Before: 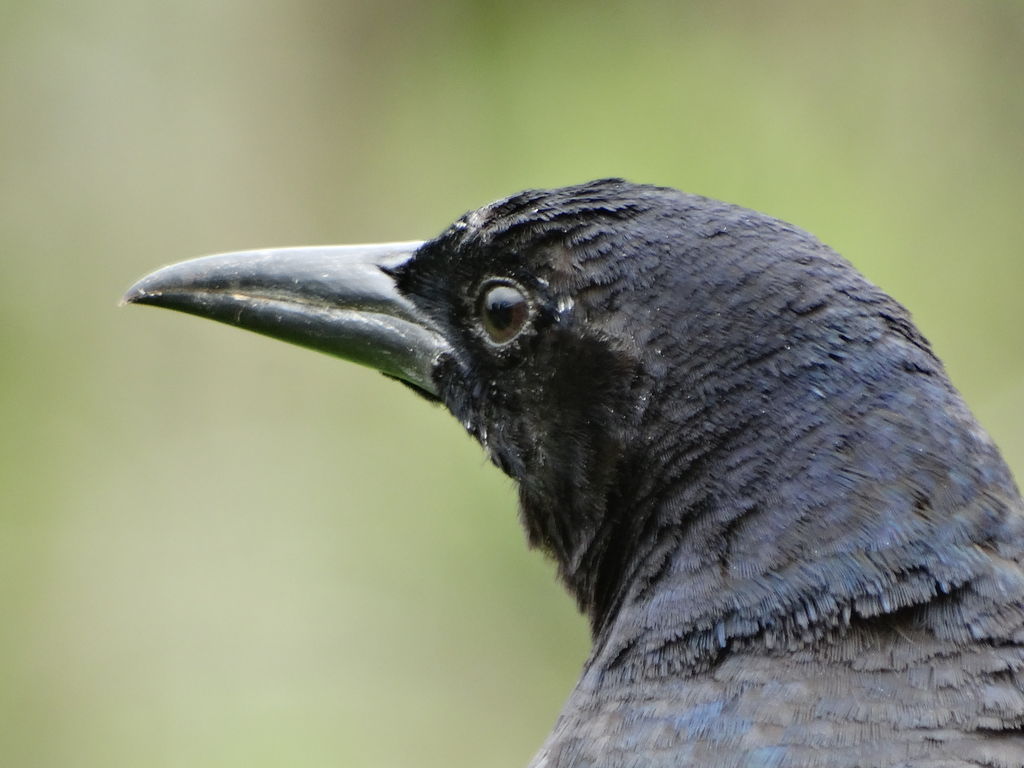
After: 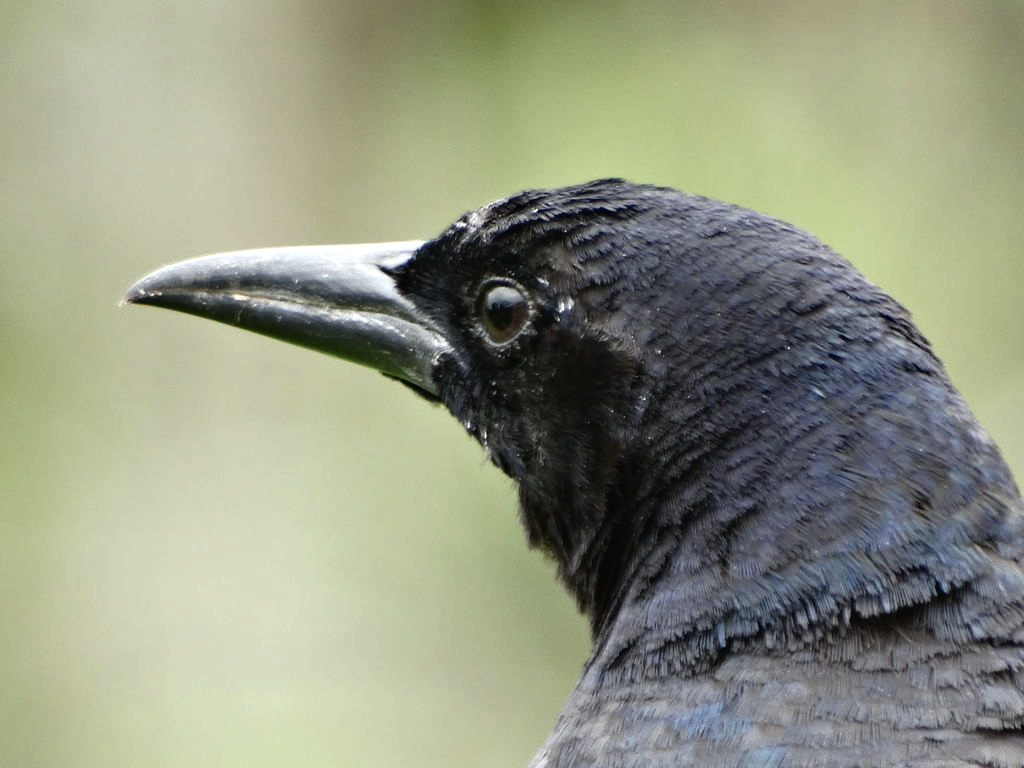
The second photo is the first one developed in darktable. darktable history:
color balance rgb: perceptual saturation grading › global saturation 0.362%, perceptual saturation grading › highlights -31.8%, perceptual saturation grading › mid-tones 6.011%, perceptual saturation grading › shadows 18.296%, perceptual brilliance grading › global brilliance -17.659%, perceptual brilliance grading › highlights 28.36%
